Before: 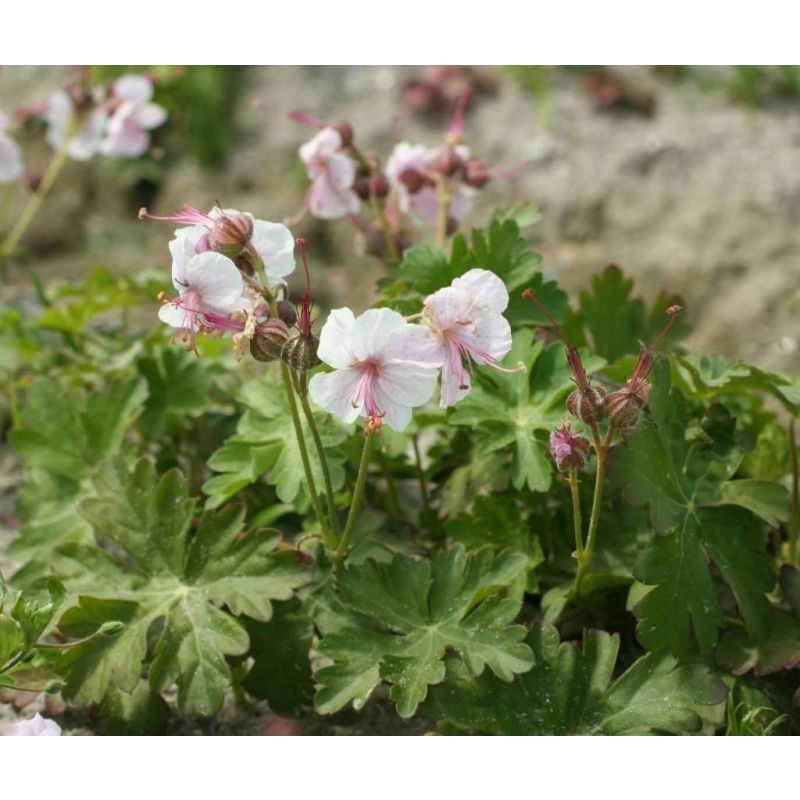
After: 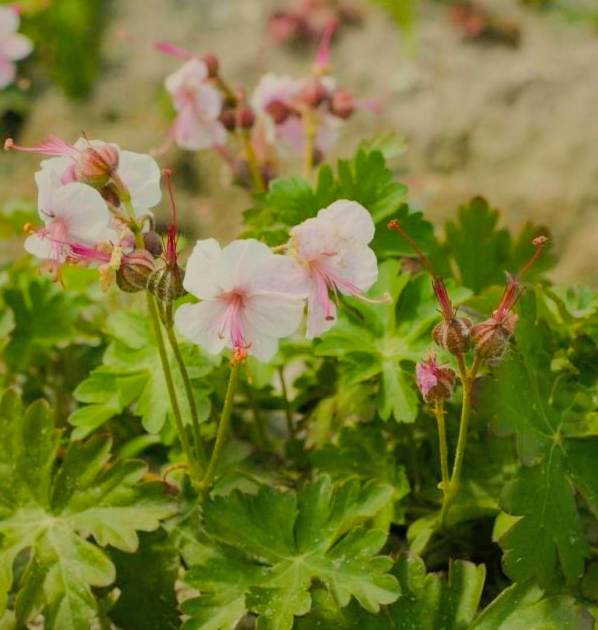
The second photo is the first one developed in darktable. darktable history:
color balance rgb: perceptual saturation grading › global saturation 25%, perceptual brilliance grading › mid-tones 10%, perceptual brilliance grading › shadows 15%, global vibrance 20%
shadows and highlights: on, module defaults
filmic rgb: black relative exposure -16 EV, white relative exposure 6.12 EV, hardness 5.22
crop: left 16.768%, top 8.653%, right 8.362%, bottom 12.485%
white balance: red 1.045, blue 0.932
